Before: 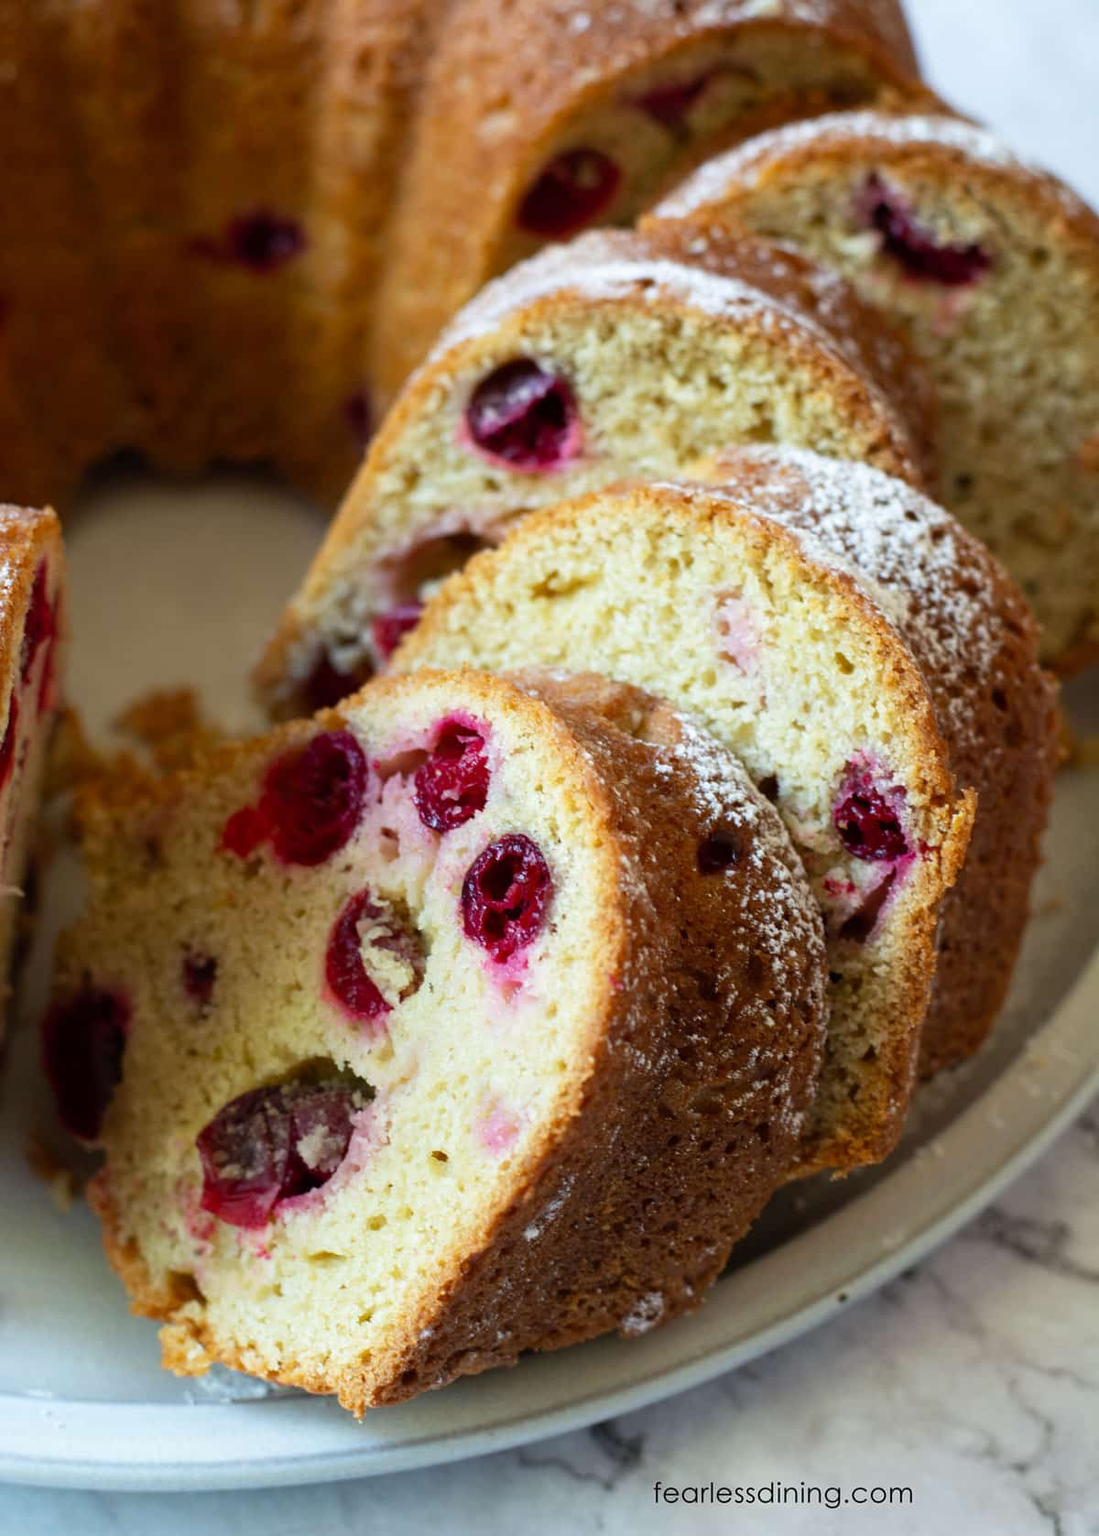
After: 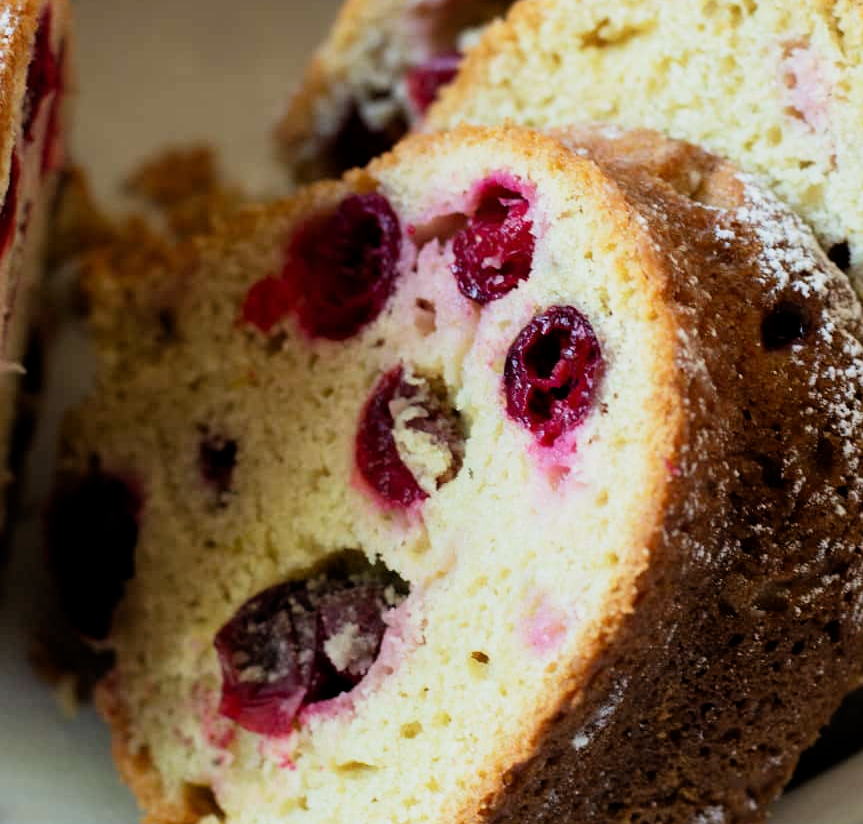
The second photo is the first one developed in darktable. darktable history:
crop: top 36.124%, right 28.029%, bottom 14.701%
filmic rgb: middle gray luminance 12.91%, black relative exposure -10.17 EV, white relative exposure 3.47 EV, target black luminance 0%, hardness 5.69, latitude 44.88%, contrast 1.22, highlights saturation mix 5.55%, shadows ↔ highlights balance 27.28%
